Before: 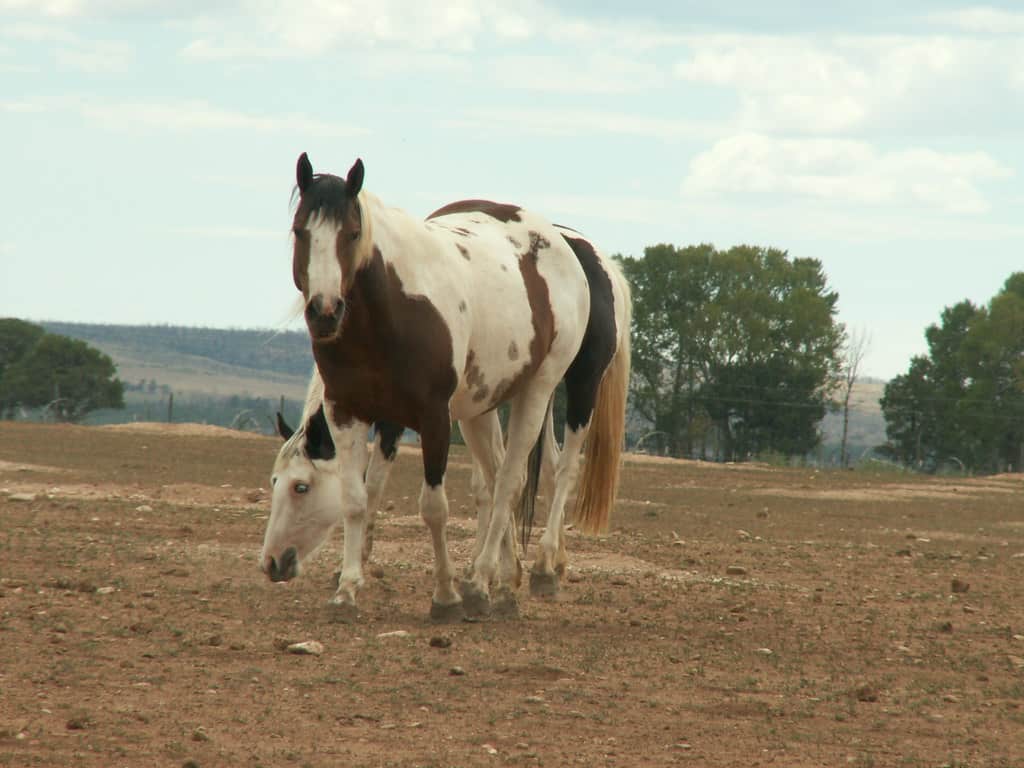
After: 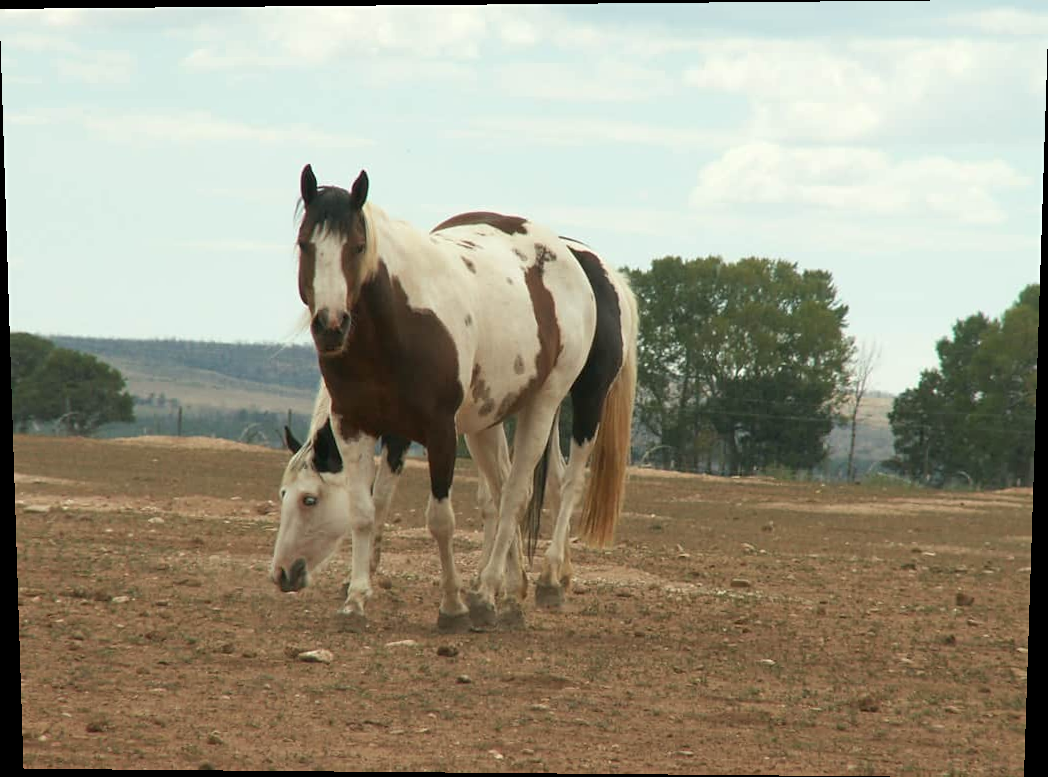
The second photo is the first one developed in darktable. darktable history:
rotate and perspective: lens shift (vertical) 0.048, lens shift (horizontal) -0.024, automatic cropping off
sharpen: amount 0.2
